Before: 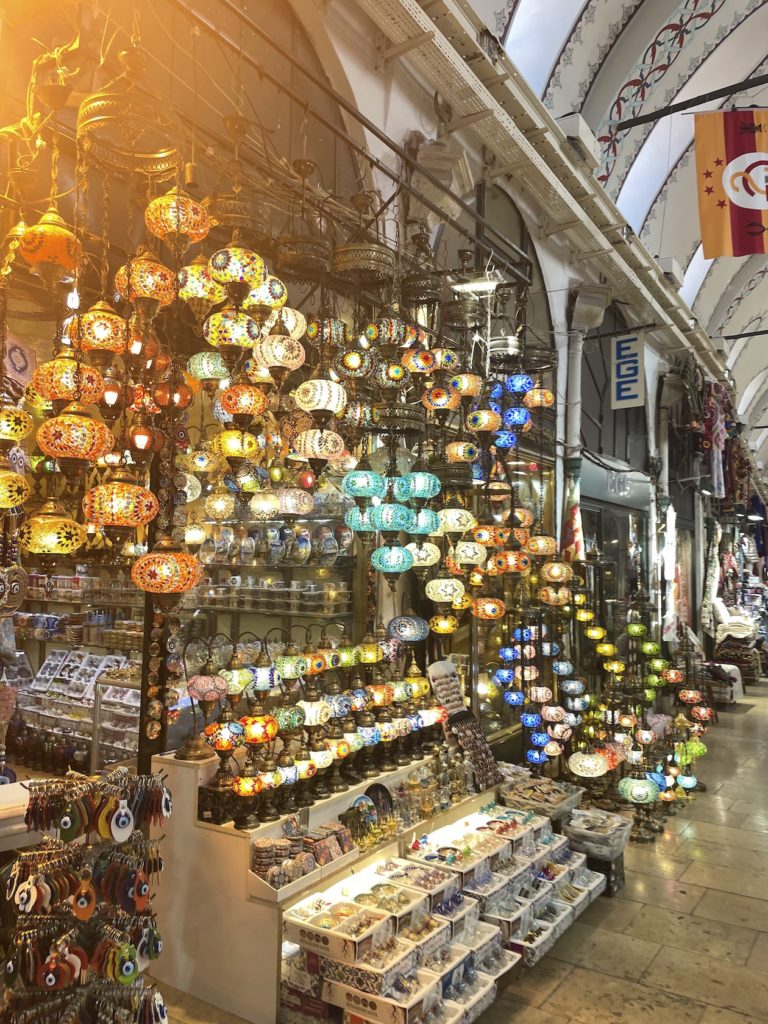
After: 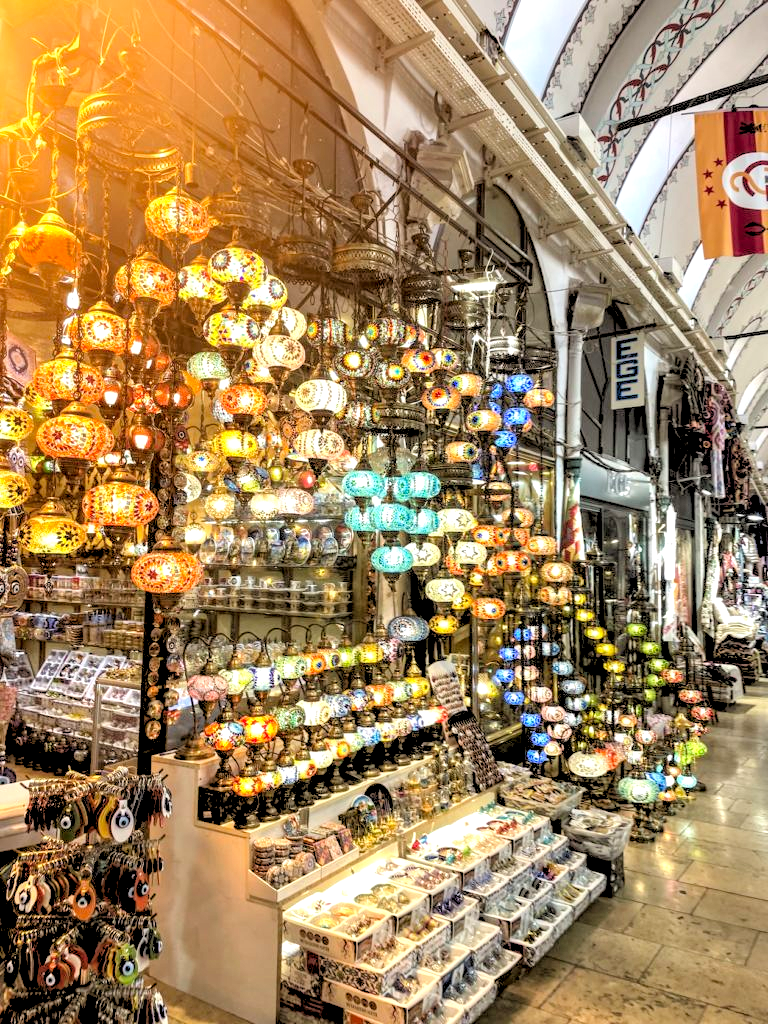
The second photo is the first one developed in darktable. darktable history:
local contrast: highlights 79%, shadows 56%, detail 175%, midtone range 0.428
rgb levels: levels [[0.027, 0.429, 0.996], [0, 0.5, 1], [0, 0.5, 1]]
